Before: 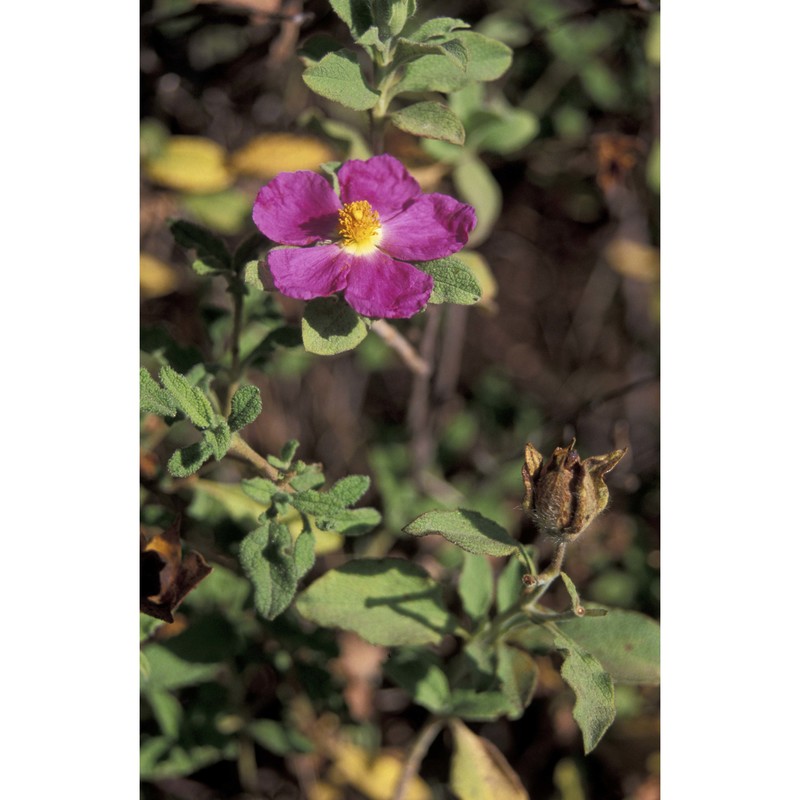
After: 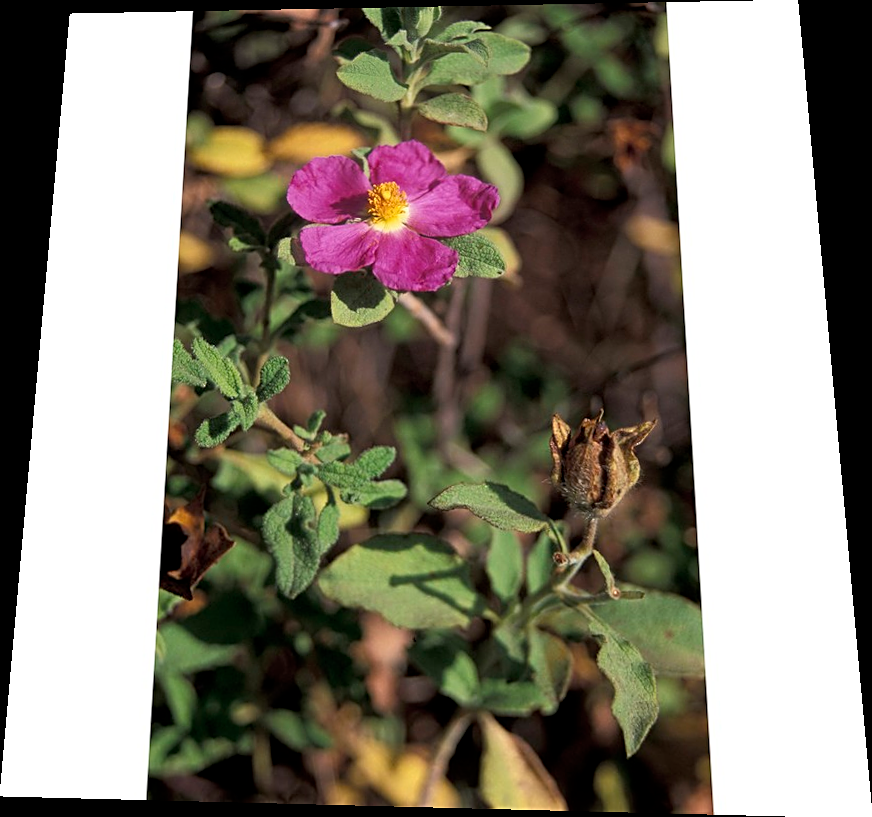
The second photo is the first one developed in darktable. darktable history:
rotate and perspective: rotation 0.128°, lens shift (vertical) -0.181, lens shift (horizontal) -0.044, shear 0.001, automatic cropping off
white balance: emerald 1
sharpen: on, module defaults
